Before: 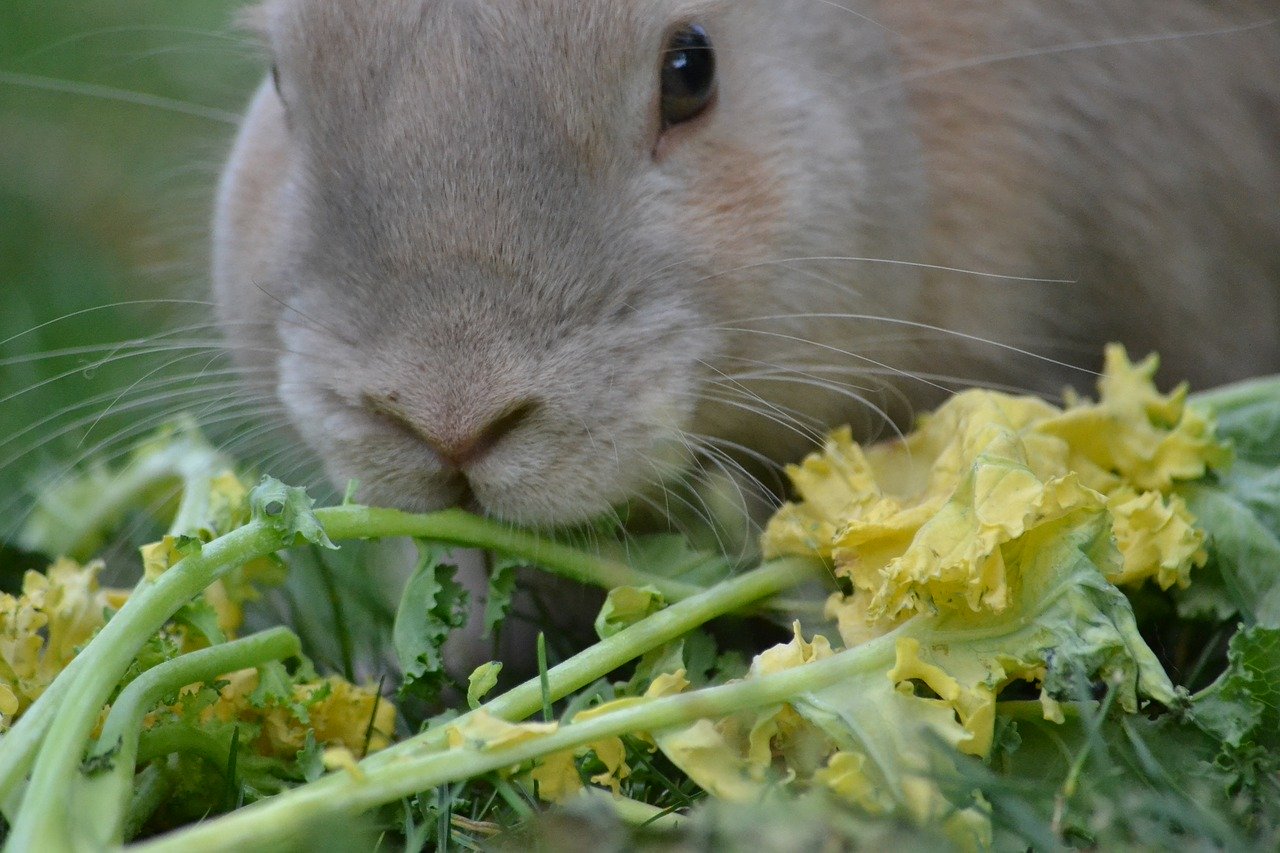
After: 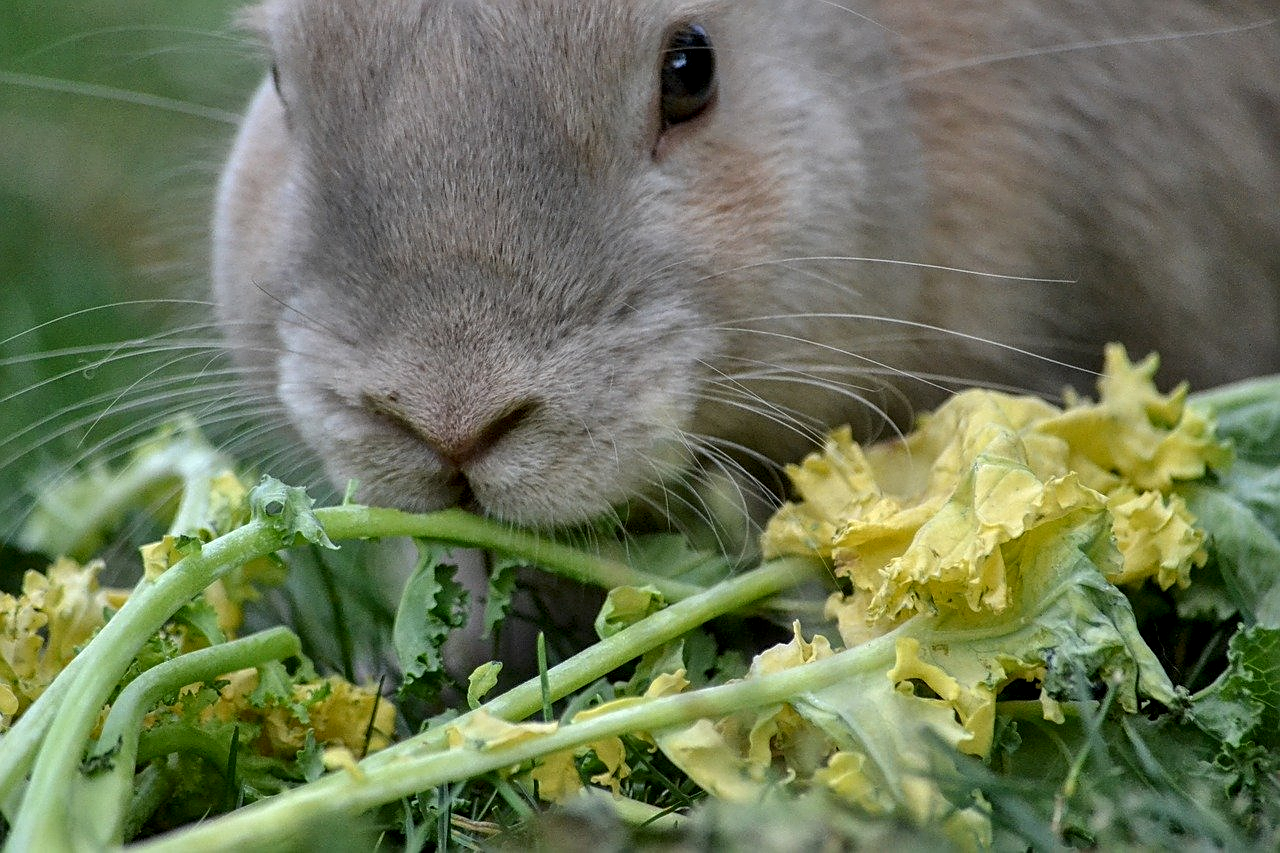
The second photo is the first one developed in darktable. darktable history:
shadows and highlights: shadows 60, soften with gaussian
sharpen: on, module defaults
rgb levels: preserve colors max RGB
local contrast: highlights 59%, detail 145%
